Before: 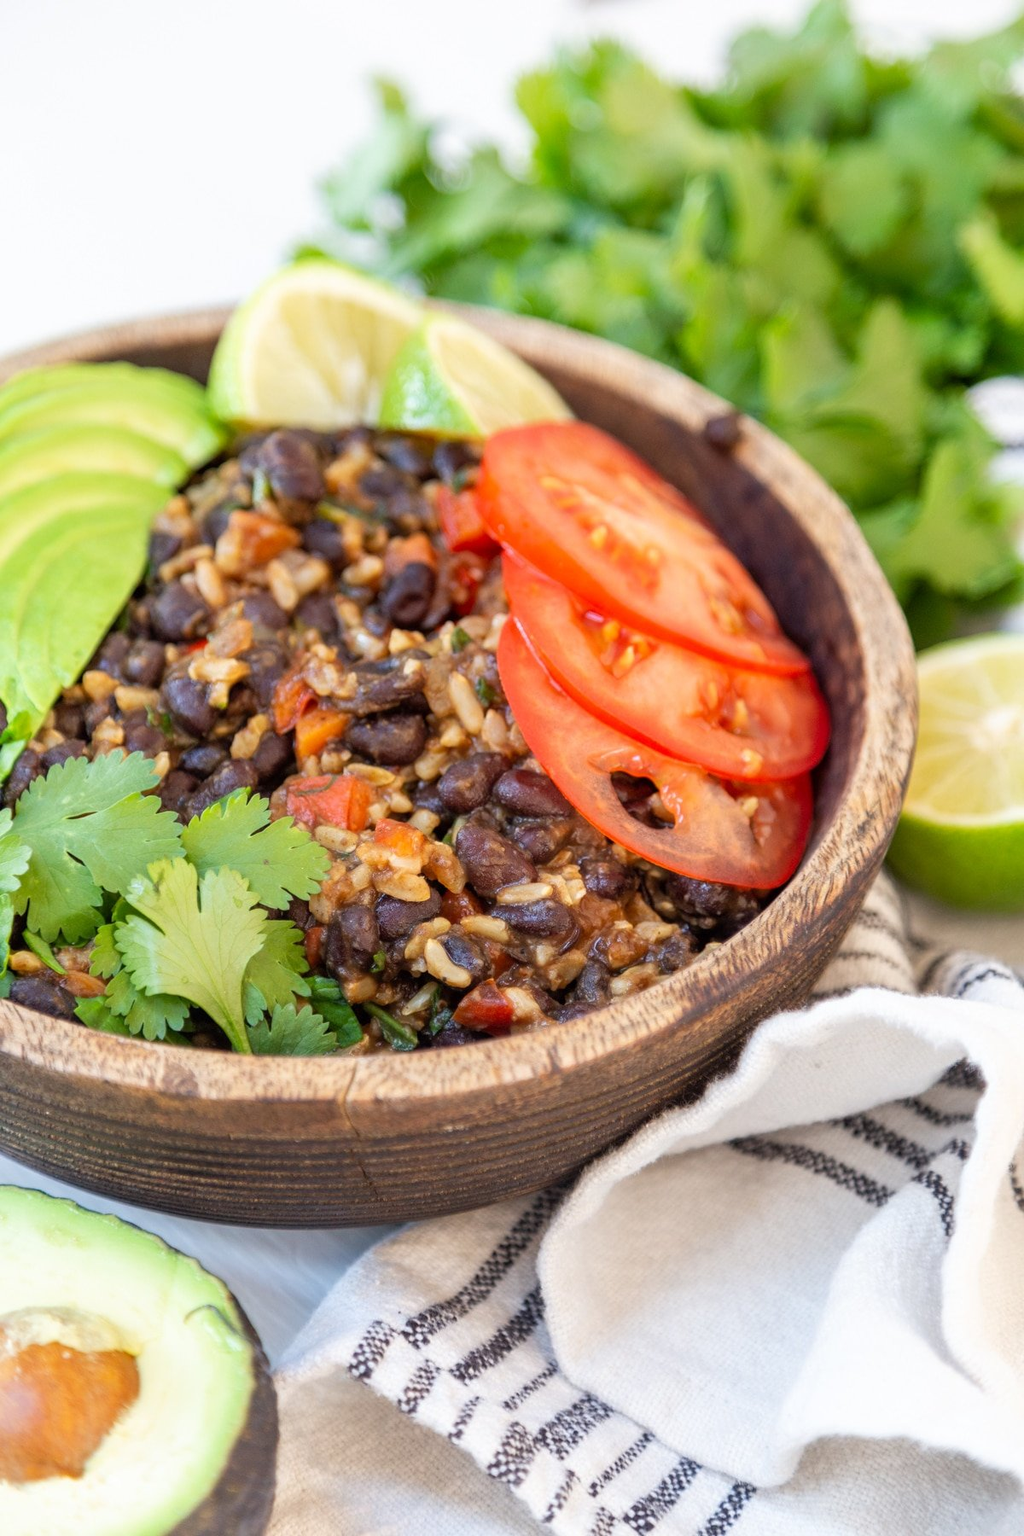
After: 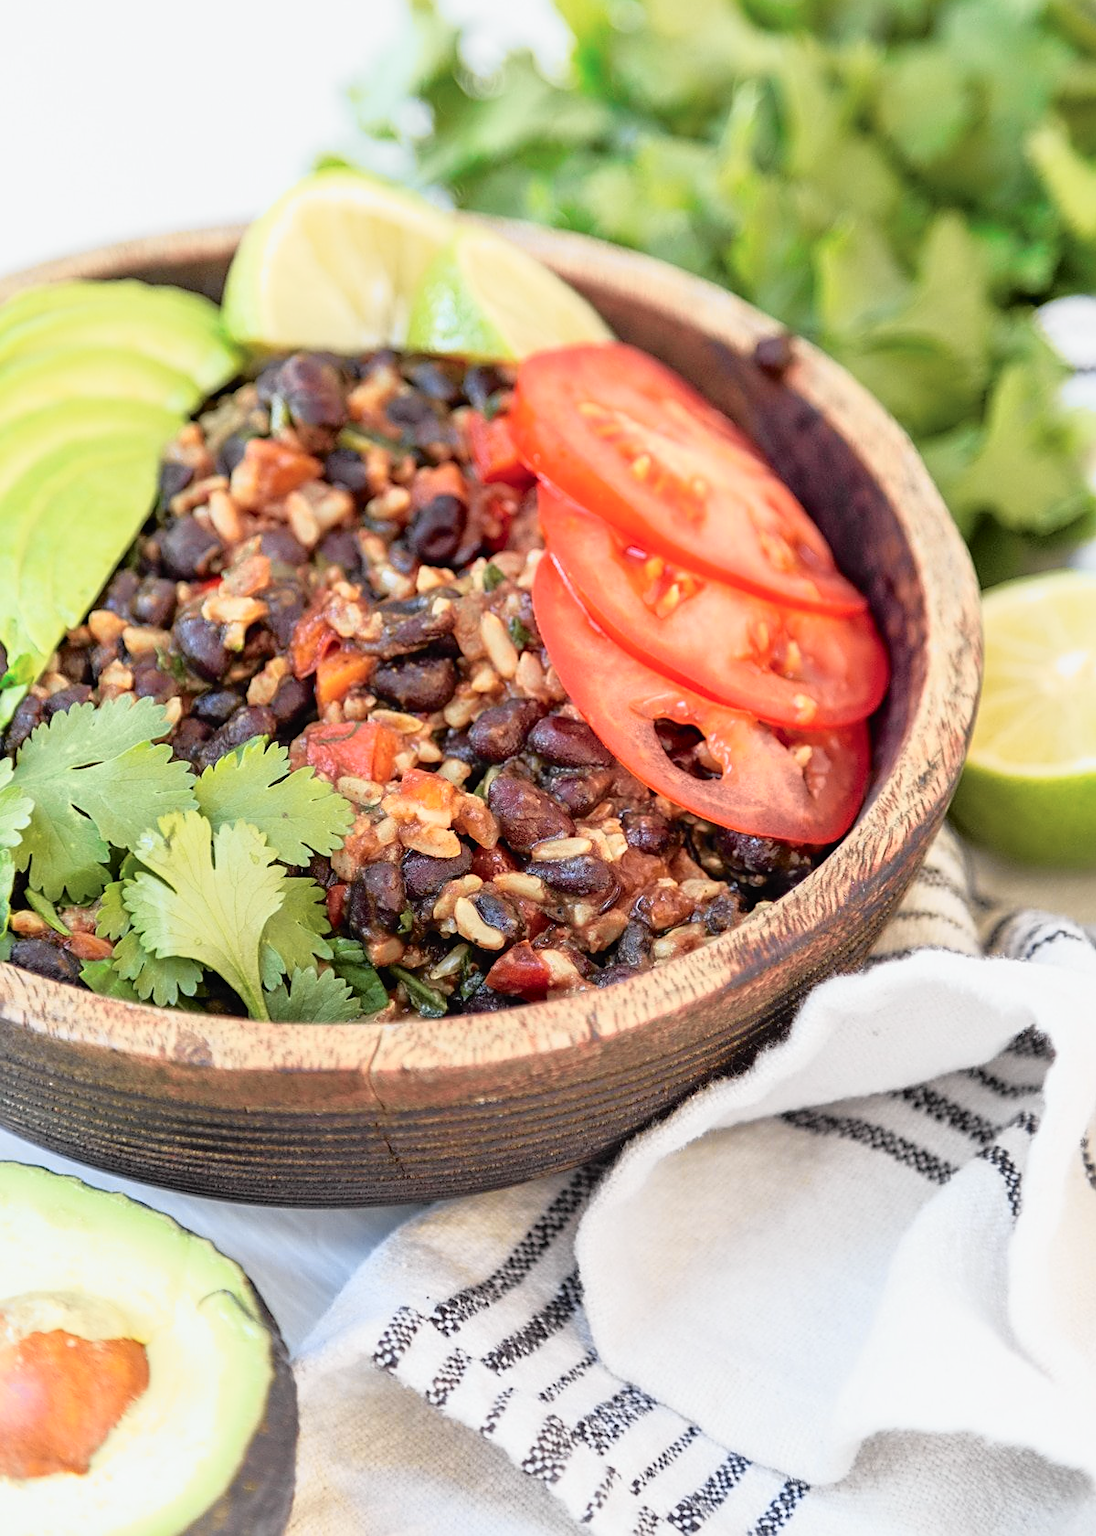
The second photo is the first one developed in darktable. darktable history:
sharpen: on, module defaults
tone curve: curves: ch0 [(0, 0.009) (0.105, 0.08) (0.195, 0.18) (0.283, 0.316) (0.384, 0.434) (0.485, 0.531) (0.638, 0.69) (0.81, 0.872) (1, 0.977)]; ch1 [(0, 0) (0.161, 0.092) (0.35, 0.33) (0.379, 0.401) (0.456, 0.469) (0.502, 0.5) (0.525, 0.518) (0.586, 0.617) (0.635, 0.655) (1, 1)]; ch2 [(0, 0) (0.371, 0.362) (0.437, 0.437) (0.48, 0.49) (0.53, 0.515) (0.56, 0.571) (0.622, 0.606) (1, 1)], color space Lab, independent channels, preserve colors none
crop and rotate: top 6.569%
